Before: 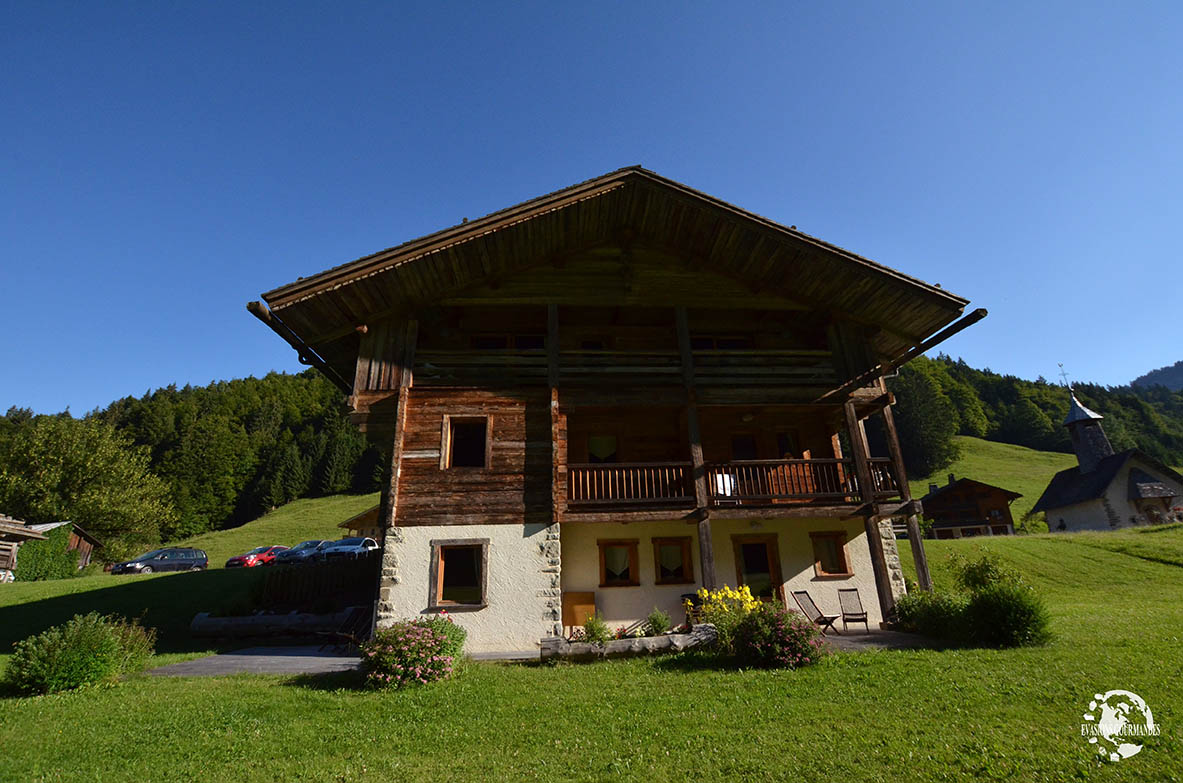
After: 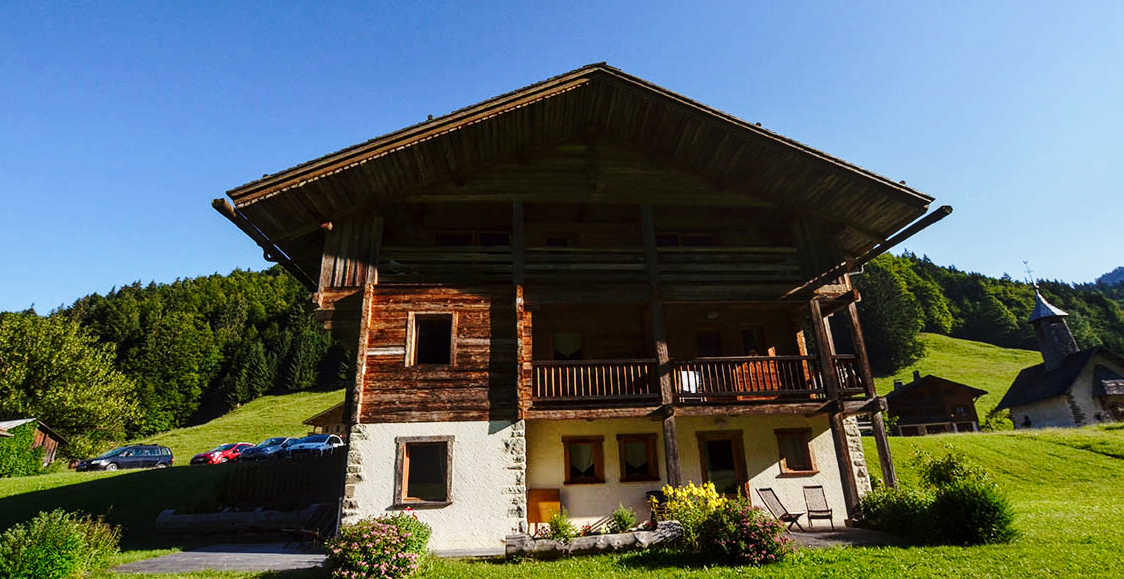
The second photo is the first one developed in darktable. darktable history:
tone equalizer: on, module defaults
base curve: curves: ch0 [(0, 0) (0.028, 0.03) (0.121, 0.232) (0.46, 0.748) (0.859, 0.968) (1, 1)], preserve colors none
local contrast: on, module defaults
crop and rotate: left 2.991%, top 13.302%, right 1.981%, bottom 12.636%
